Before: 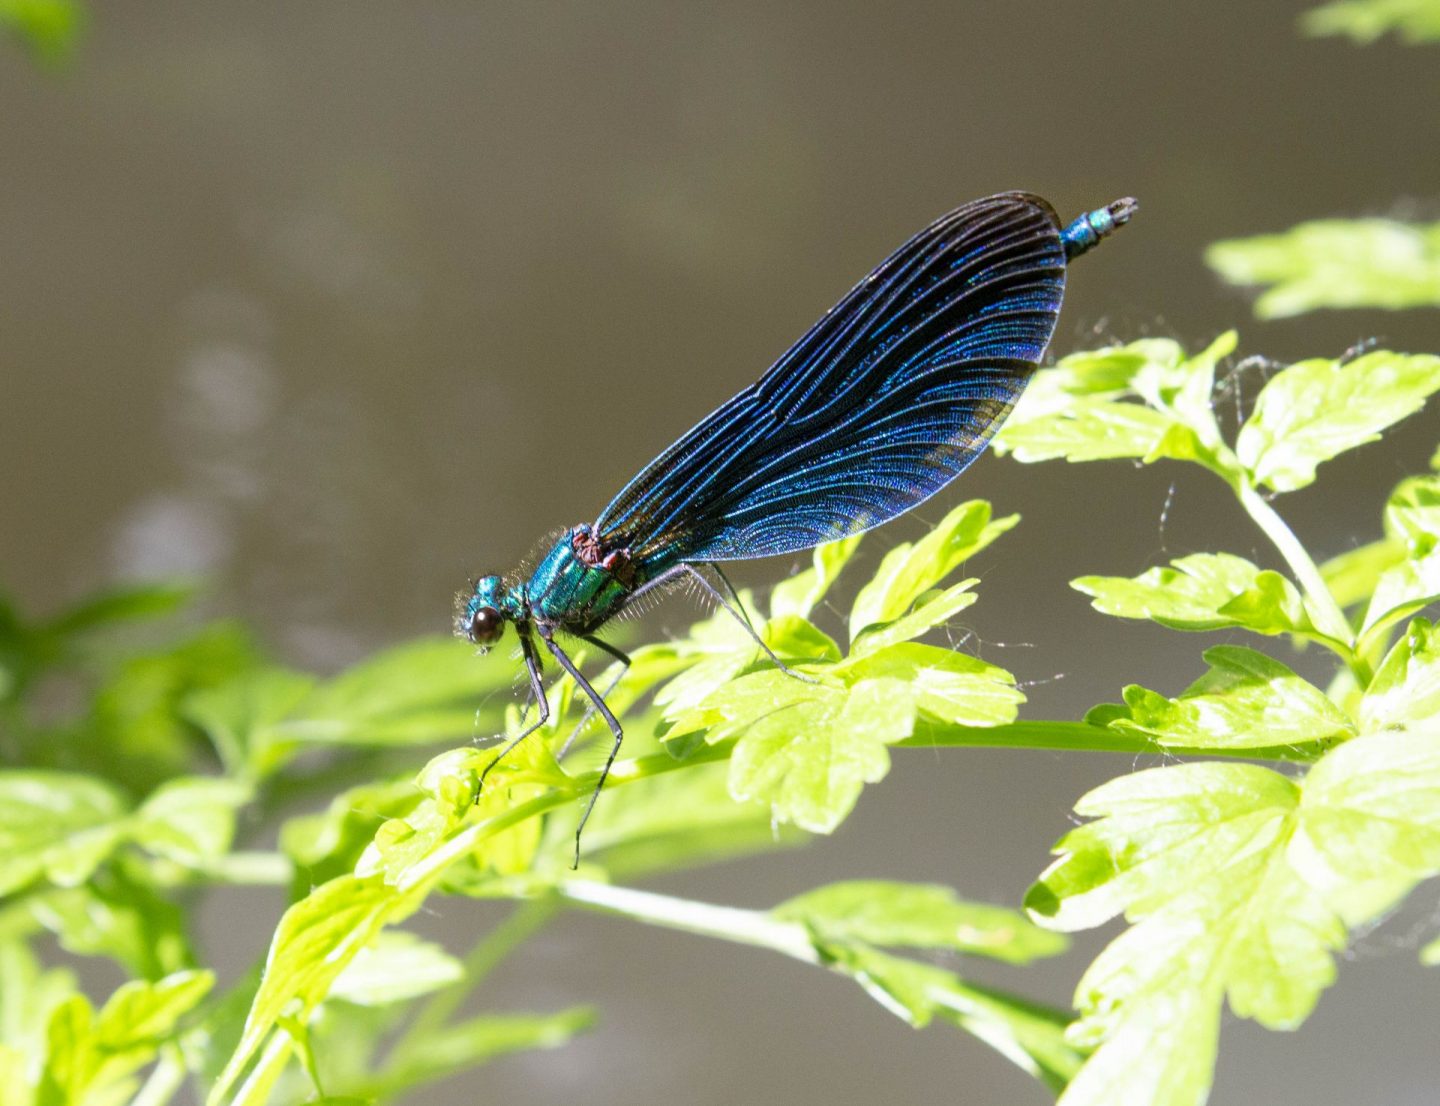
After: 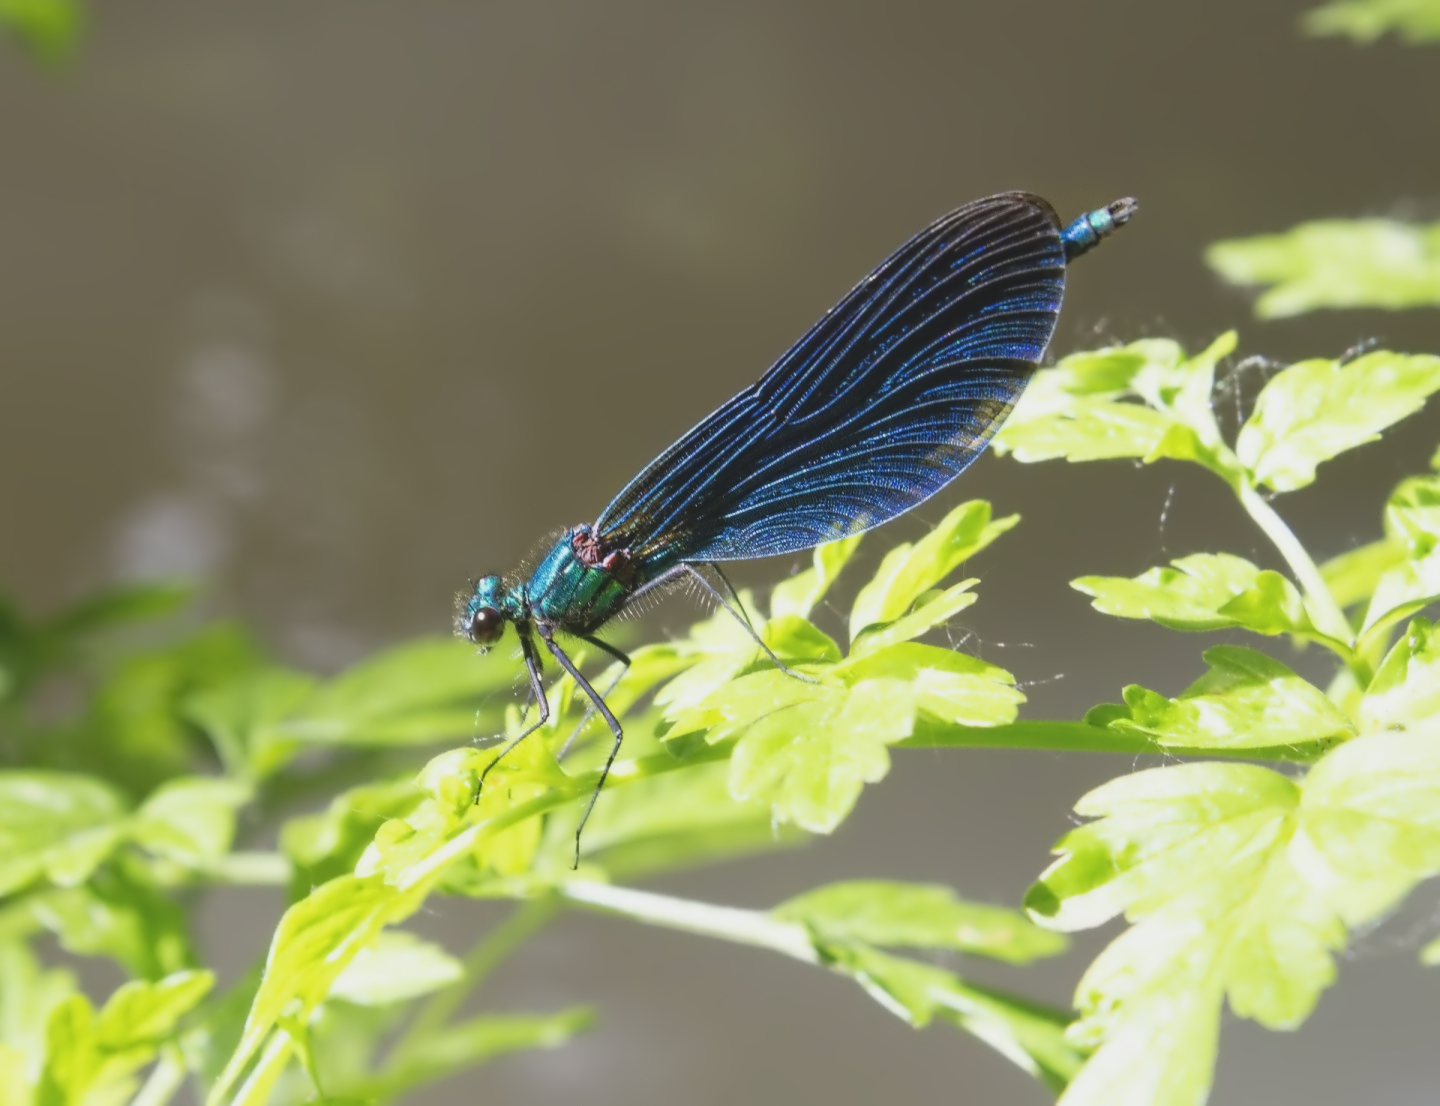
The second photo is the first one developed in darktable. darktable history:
exposure: black level correction -0.014, exposure -0.193 EV, compensate highlight preservation false
contrast equalizer: octaves 7, y [[0.5 ×6], [0.5 ×6], [0.5 ×6], [0, 0.033, 0.067, 0.1, 0.133, 0.167], [0, 0.05, 0.1, 0.15, 0.2, 0.25]]
